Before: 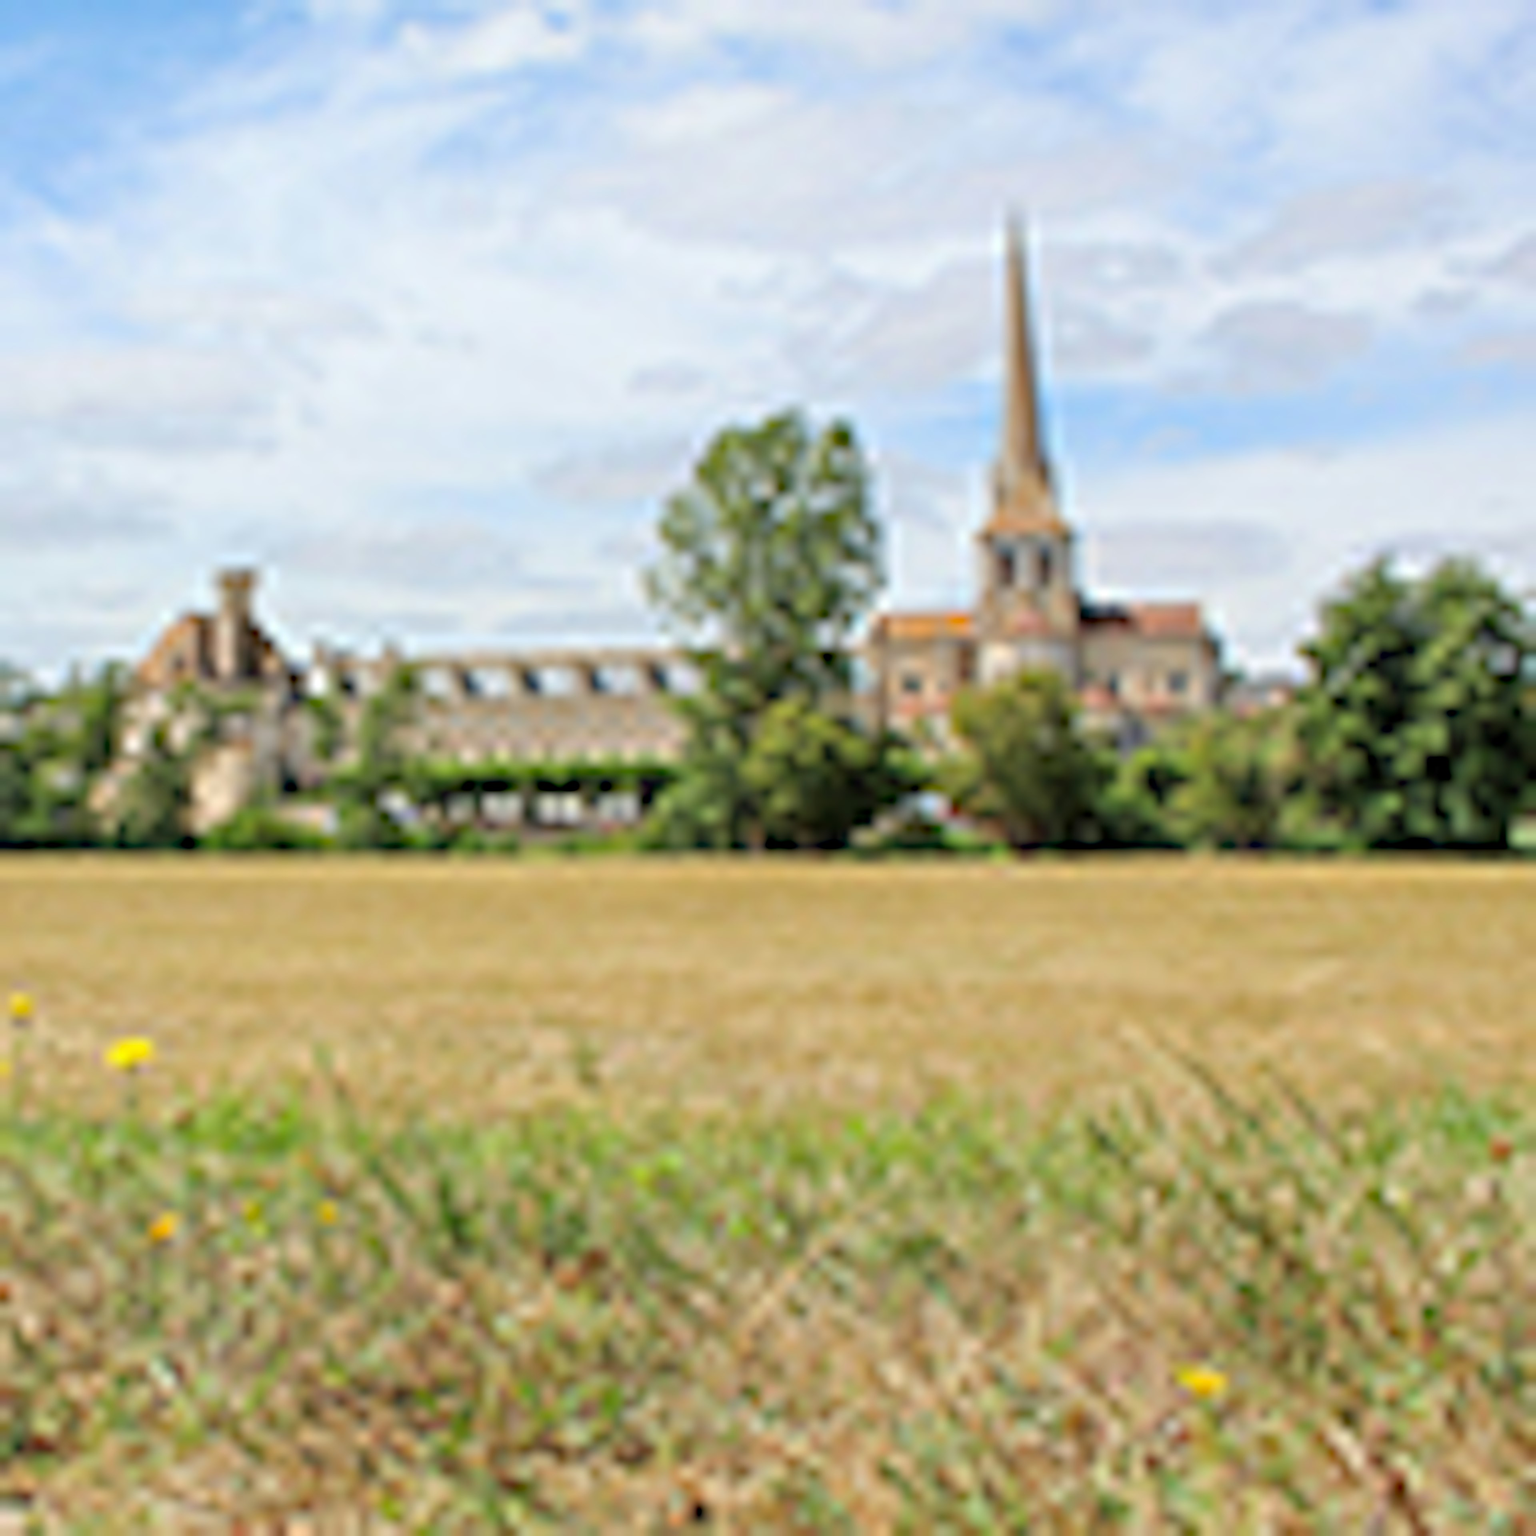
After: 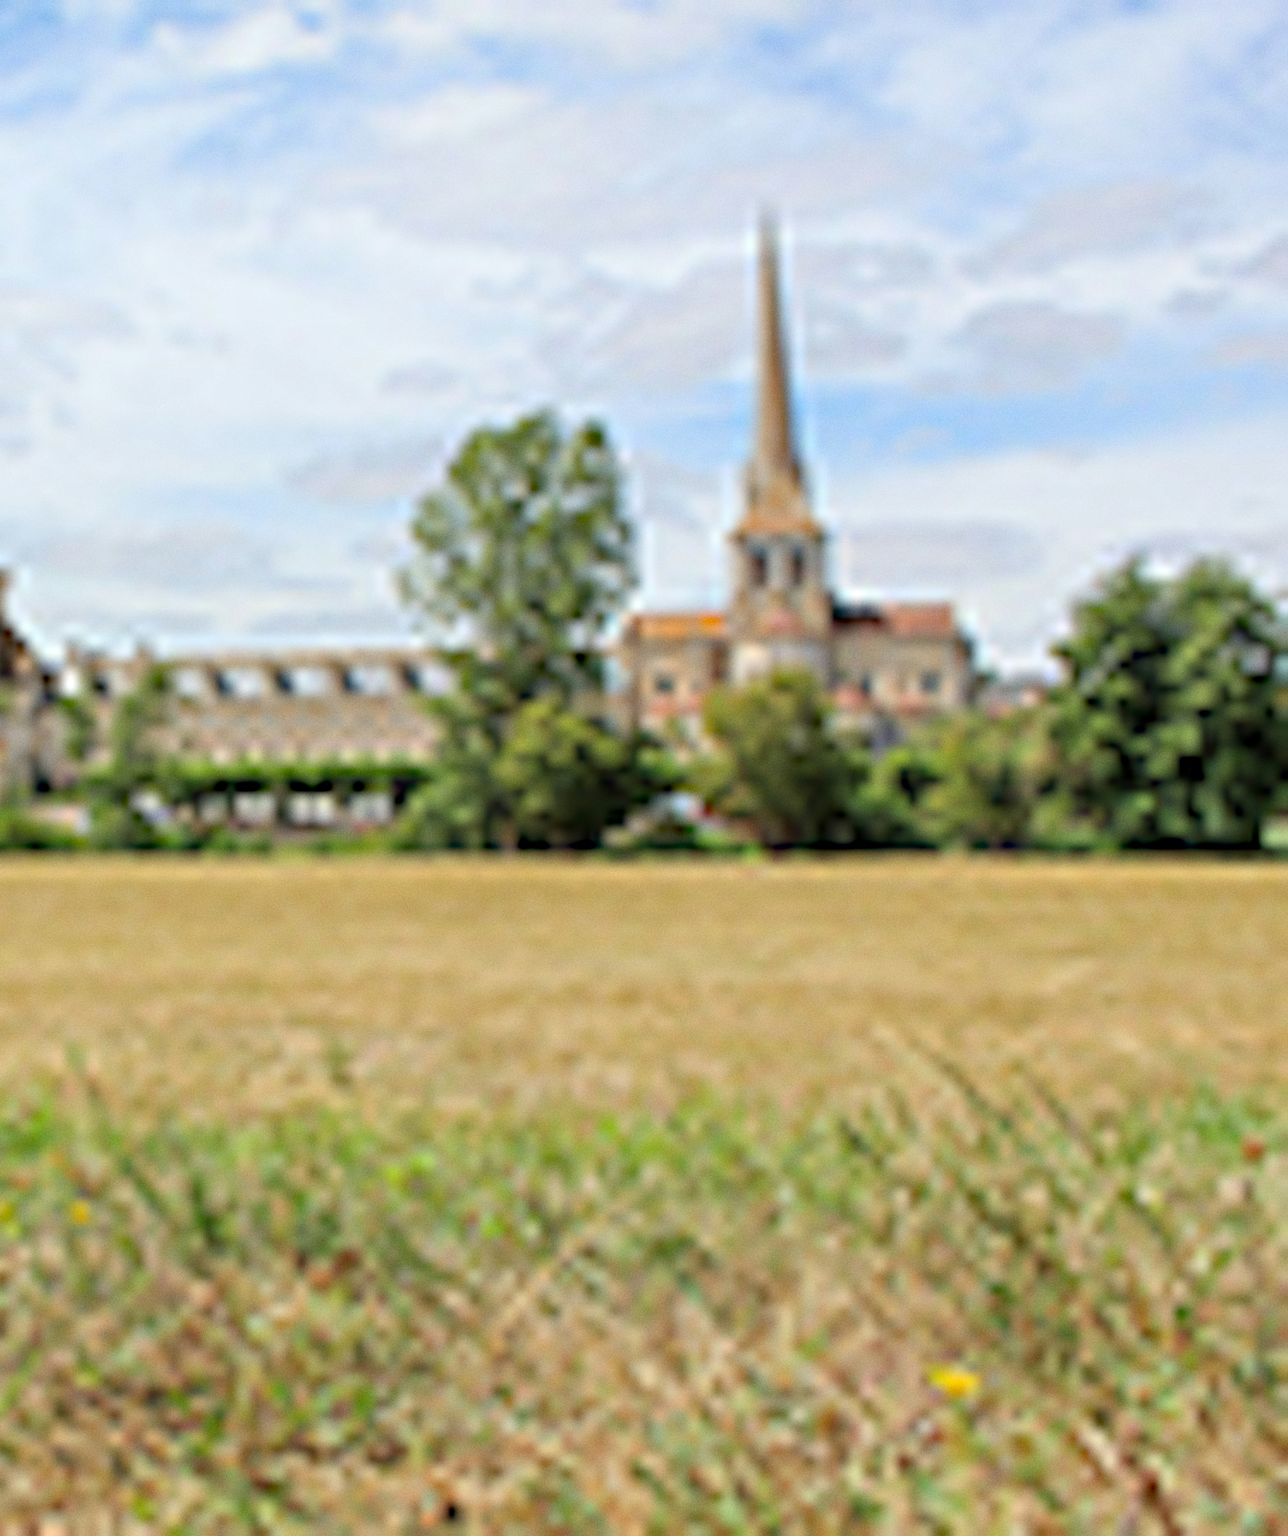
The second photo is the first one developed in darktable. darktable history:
crop: left 16.145%
sharpen: radius 1.559, amount 0.373, threshold 1.271
grain: coarseness 0.09 ISO
